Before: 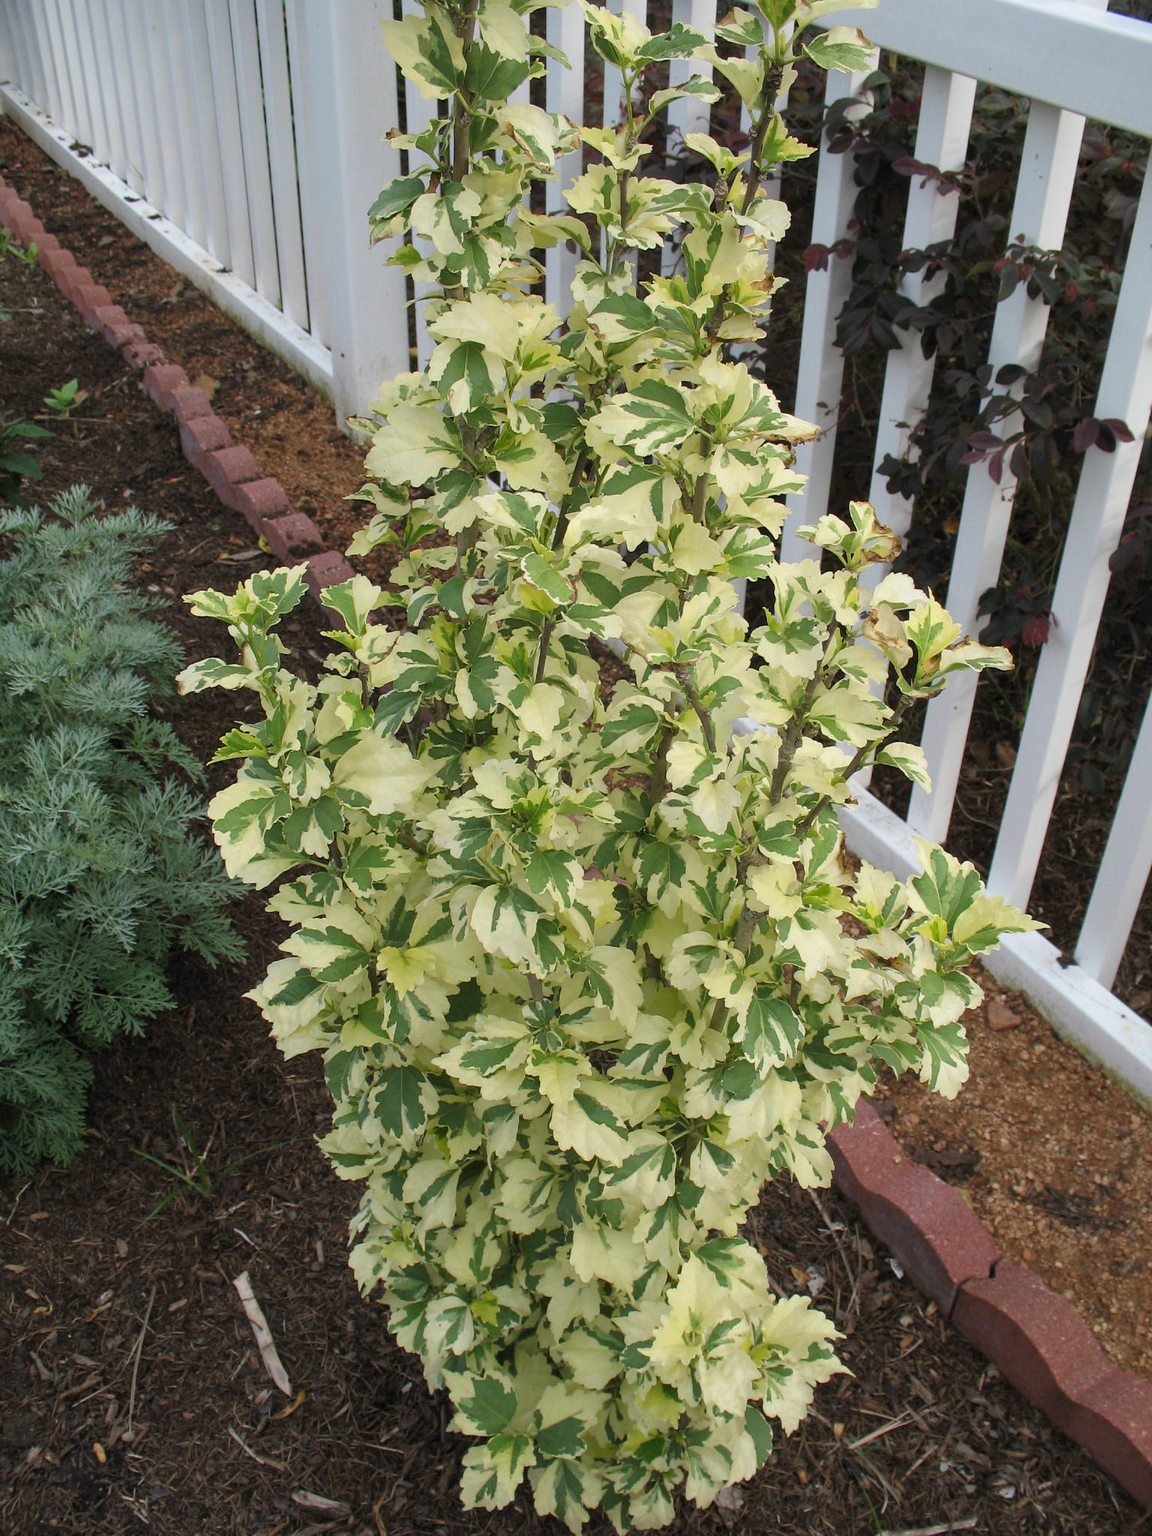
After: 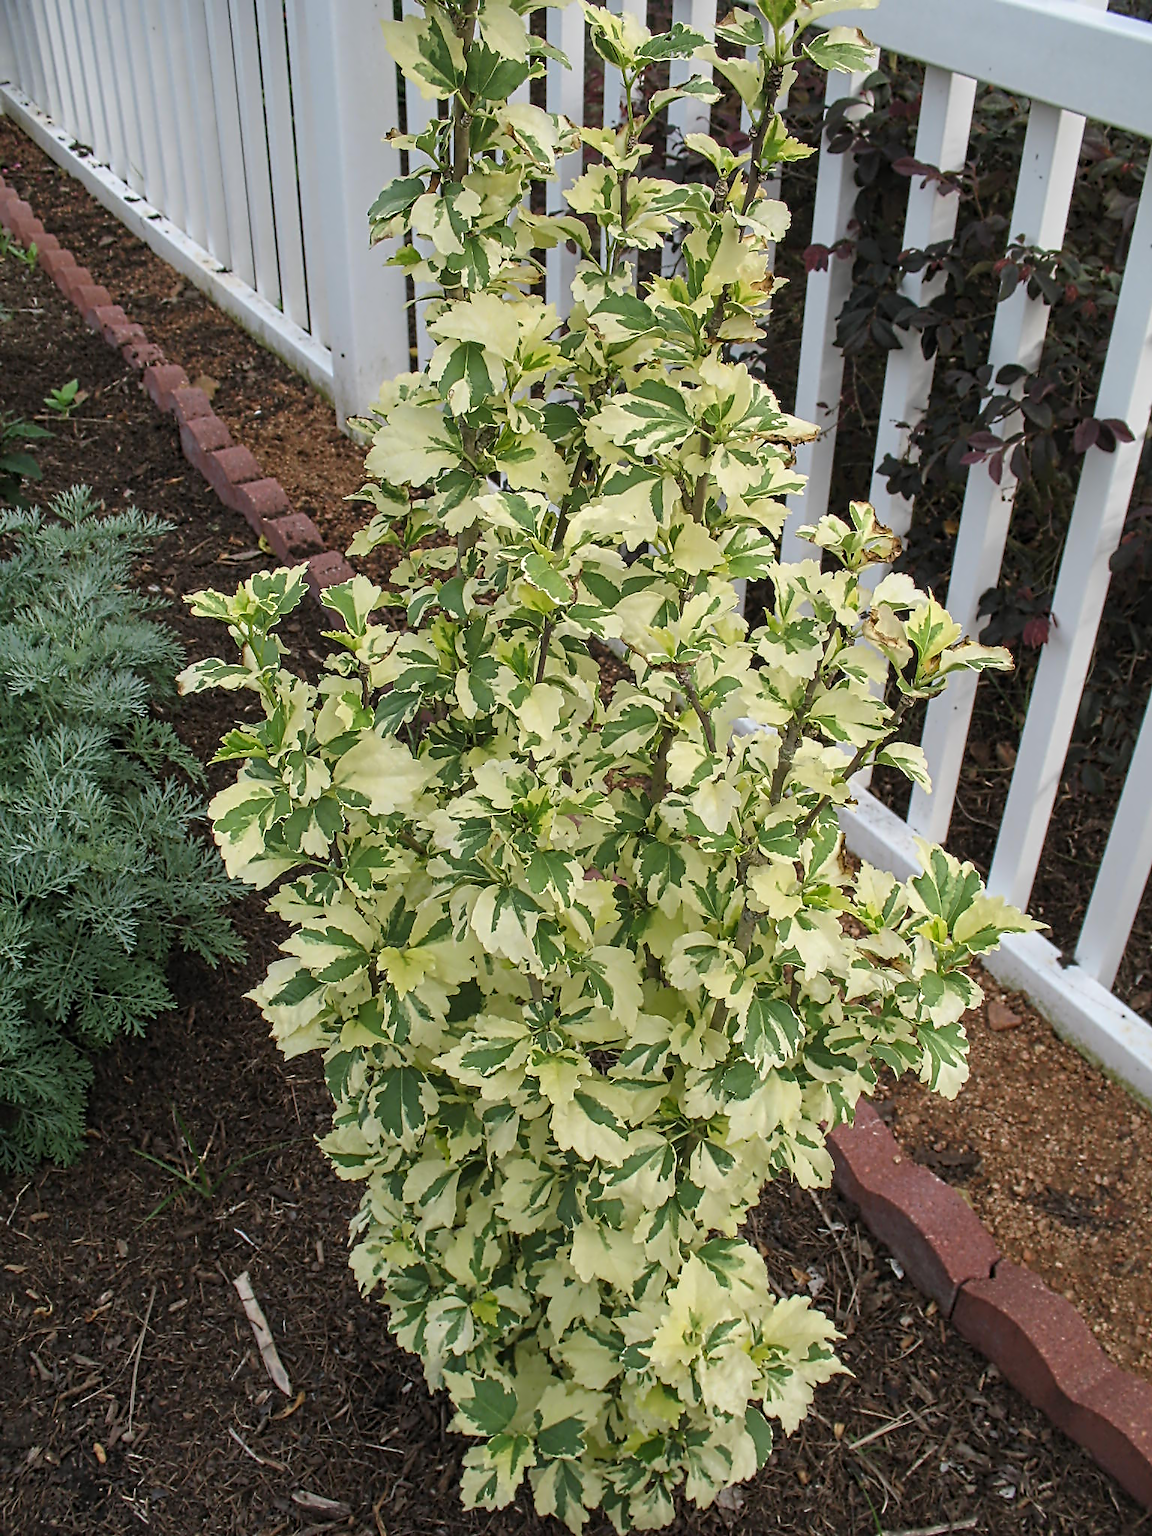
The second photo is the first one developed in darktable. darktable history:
contrast equalizer: y [[0.5, 0.5, 0.5, 0.515, 0.749, 0.84], [0.5 ×6], [0.5 ×6], [0, 0, 0, 0.001, 0.067, 0.262], [0 ×6]]
